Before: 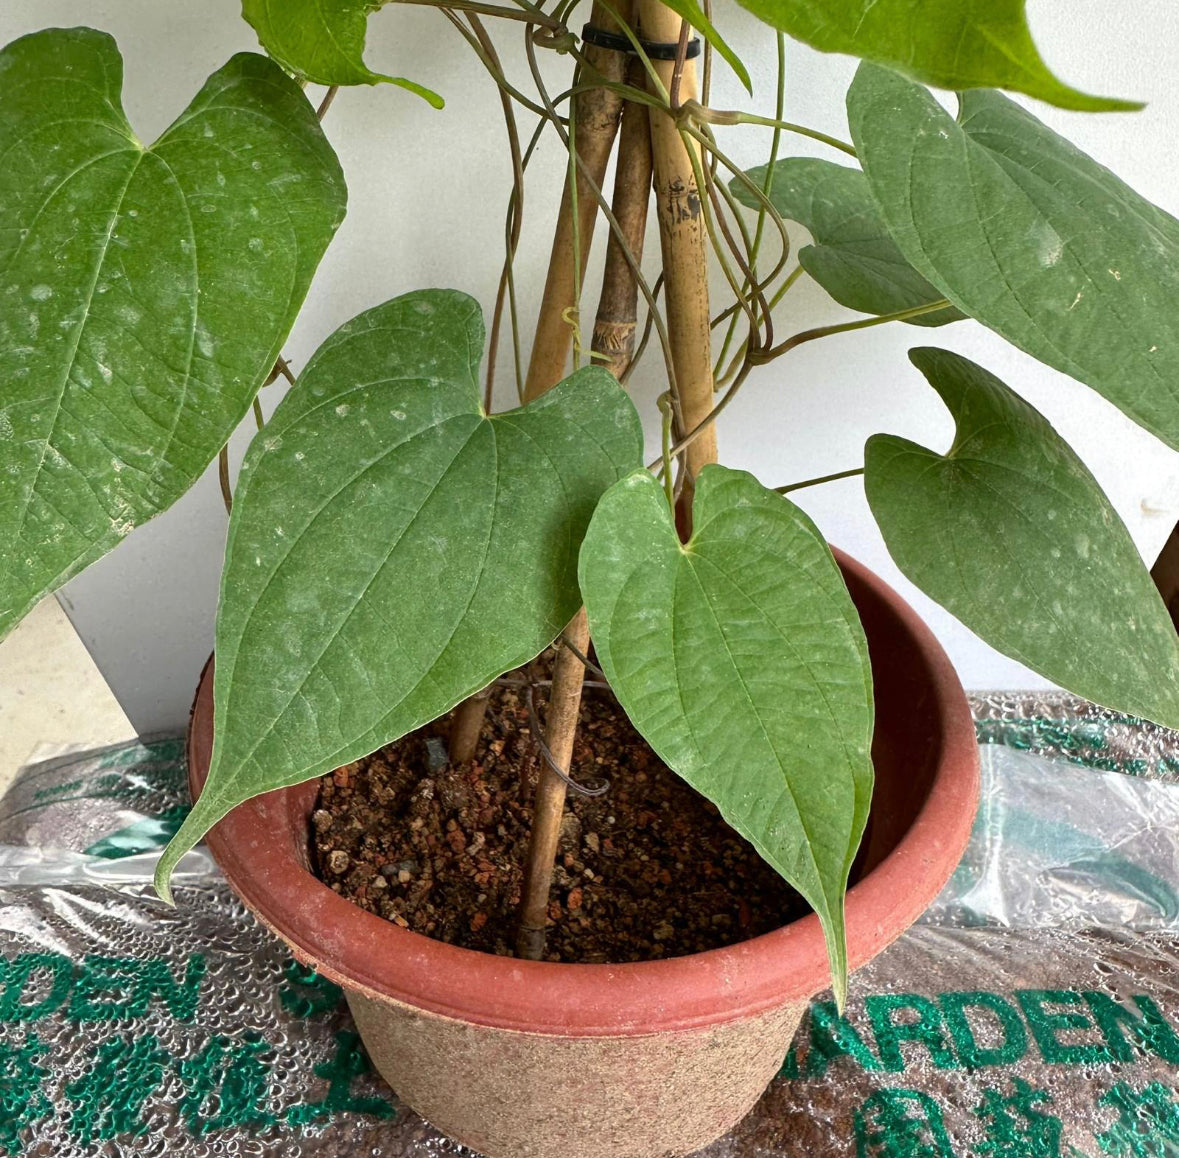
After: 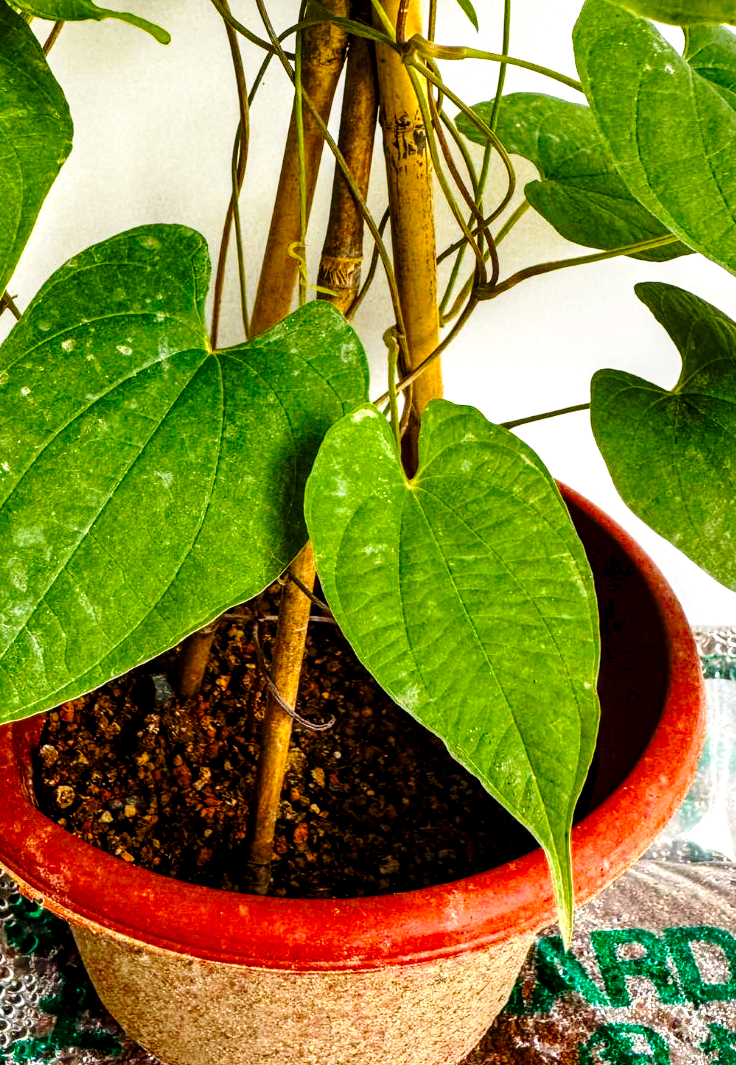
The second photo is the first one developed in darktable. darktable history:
base curve: curves: ch0 [(0, 0) (0.028, 0.03) (0.121, 0.232) (0.46, 0.748) (0.859, 0.968) (1, 1)], preserve colors none
color balance rgb: shadows lift › luminance -20.114%, highlights gain › chroma 2.188%, highlights gain › hue 75.06°, global offset › luminance -0.513%, linear chroma grading › global chroma 8.868%, perceptual saturation grading › global saturation 30.097%, global vibrance 15.762%, saturation formula JzAzBz (2021)
crop and rotate: left 23.27%, top 5.622%, right 14.247%, bottom 2.357%
local contrast: detail 150%
